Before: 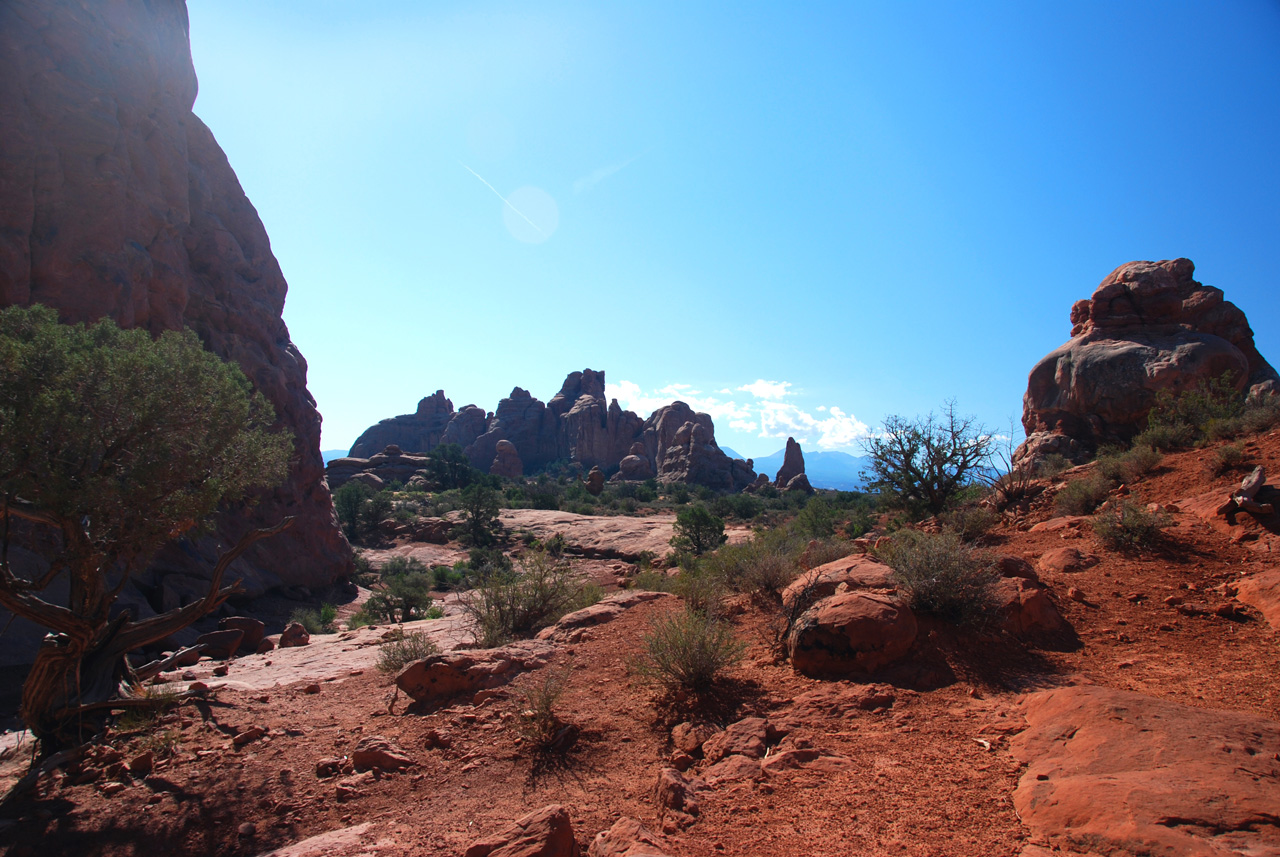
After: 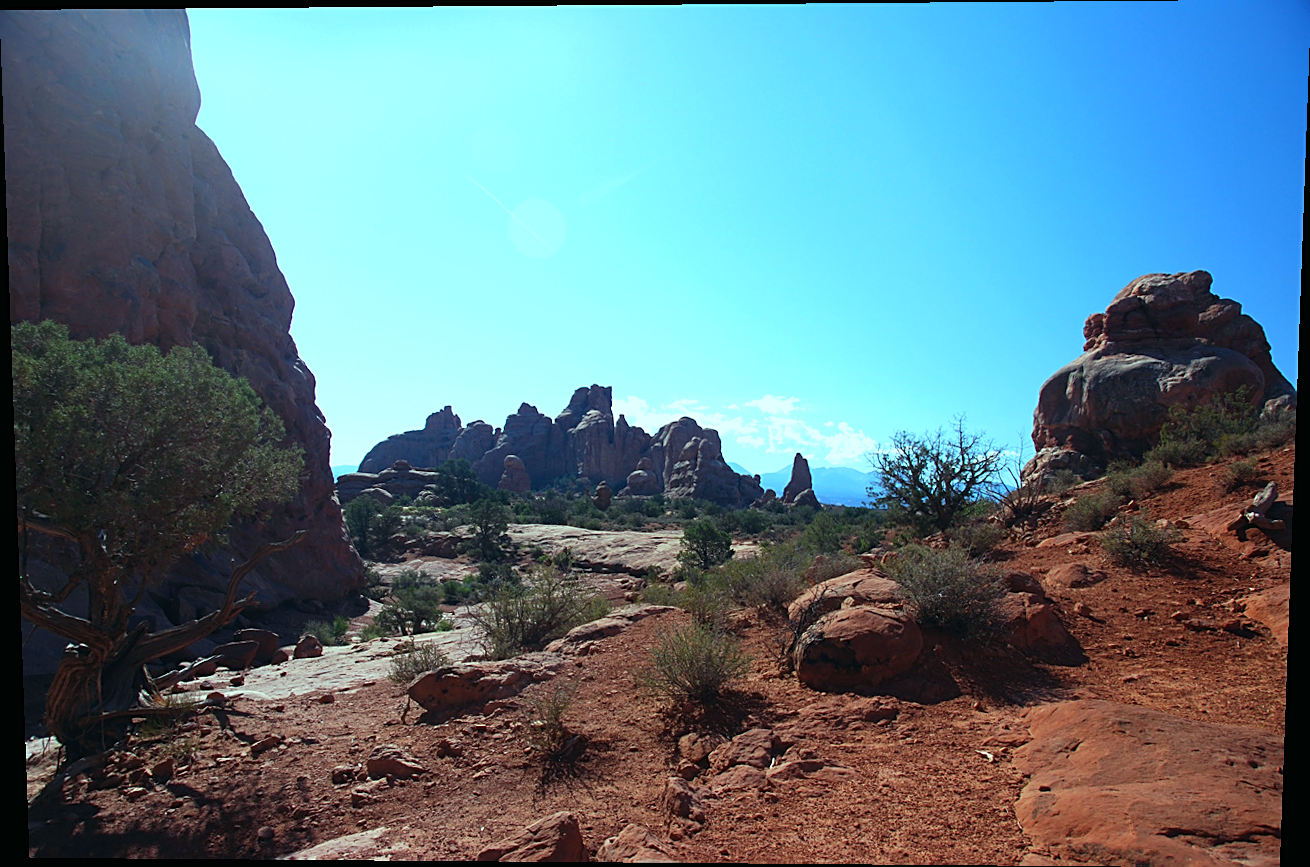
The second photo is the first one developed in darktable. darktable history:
rotate and perspective: lens shift (vertical) 0.048, lens shift (horizontal) -0.024, automatic cropping off
color balance: mode lift, gamma, gain (sRGB), lift [0.997, 0.979, 1.021, 1.011], gamma [1, 1.084, 0.916, 0.998], gain [1, 0.87, 1.13, 1.101], contrast 4.55%, contrast fulcrum 38.24%, output saturation 104.09%
sharpen: on, module defaults
